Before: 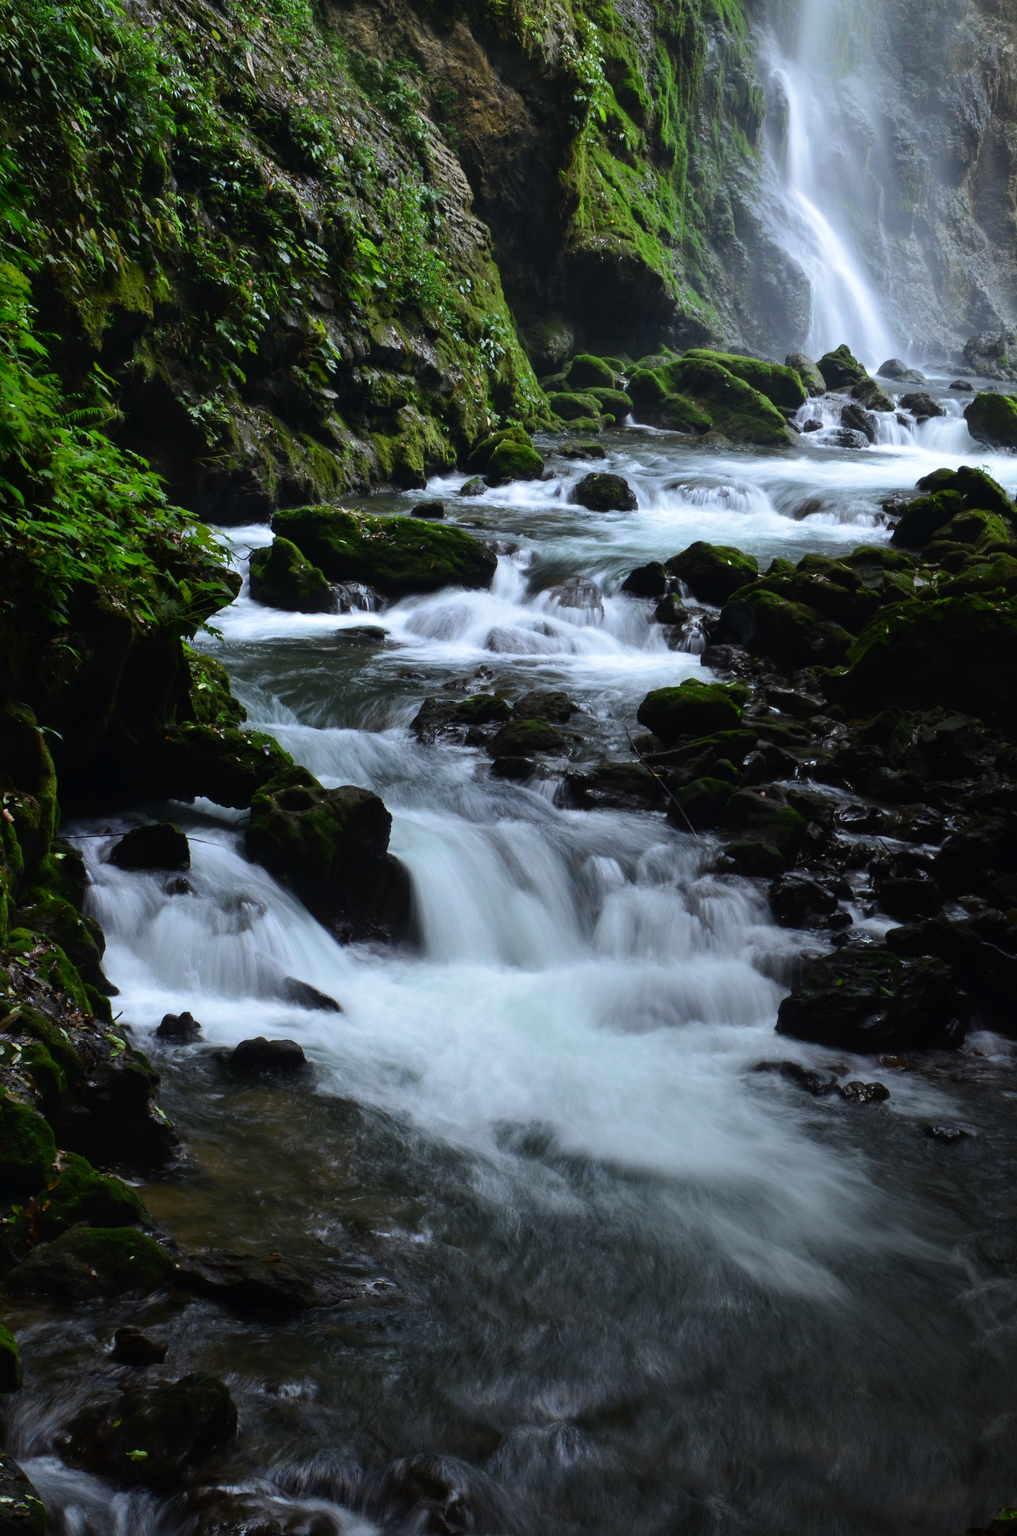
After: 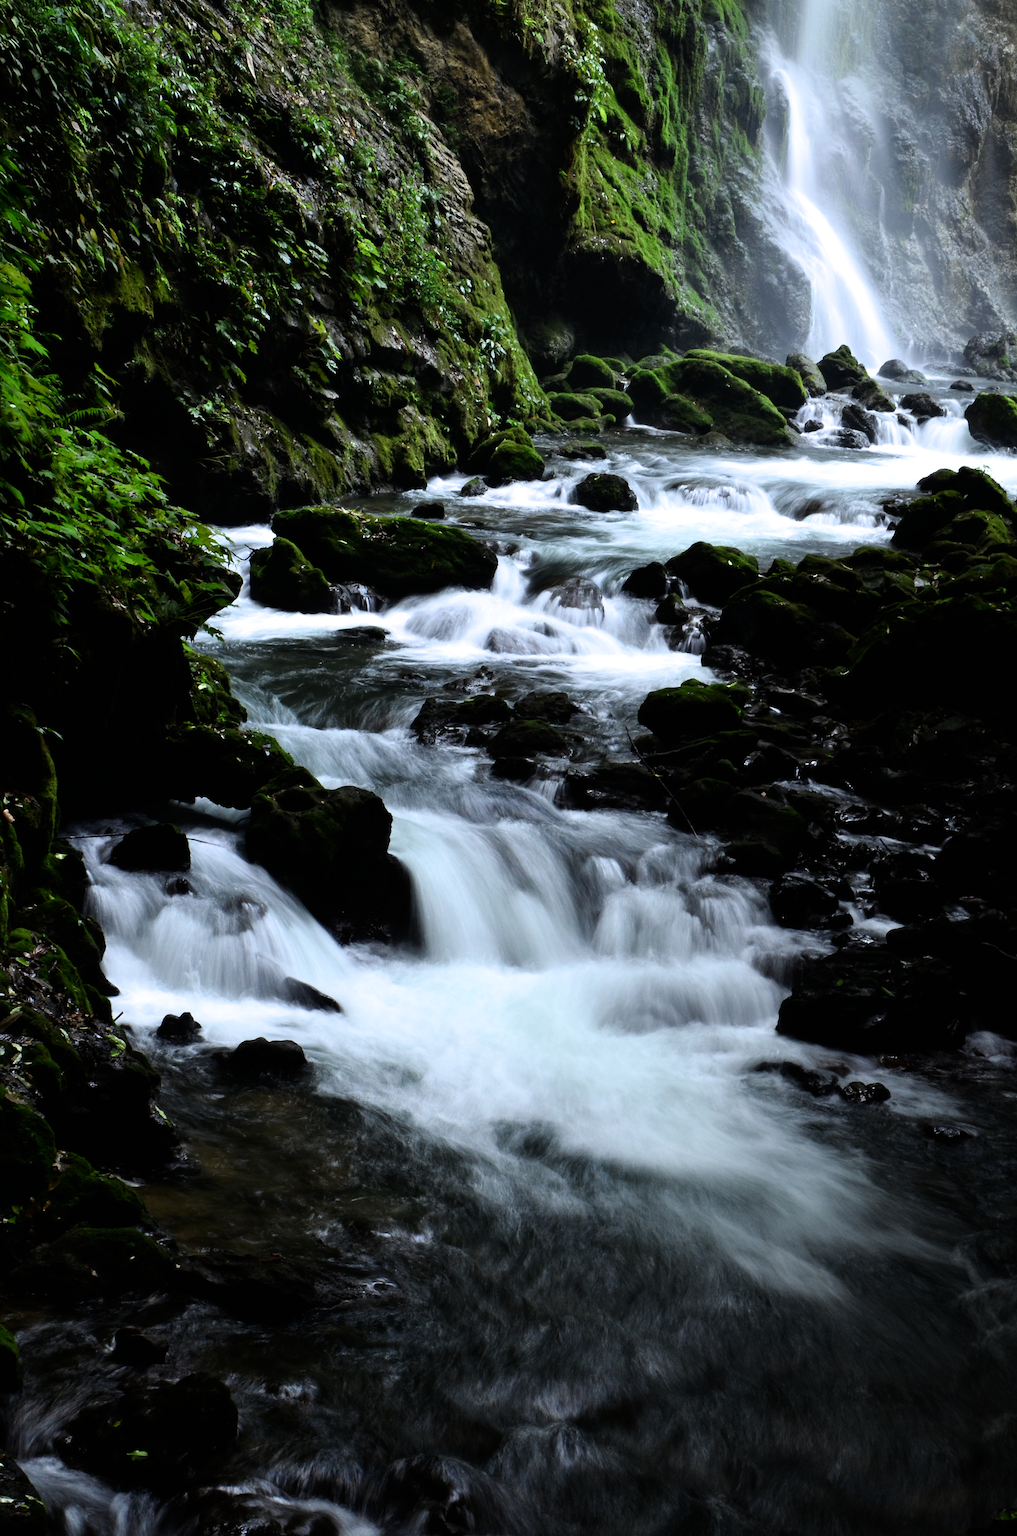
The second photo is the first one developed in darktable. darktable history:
filmic rgb: black relative exposure -7.98 EV, white relative exposure 2.2 EV, hardness 6.99
